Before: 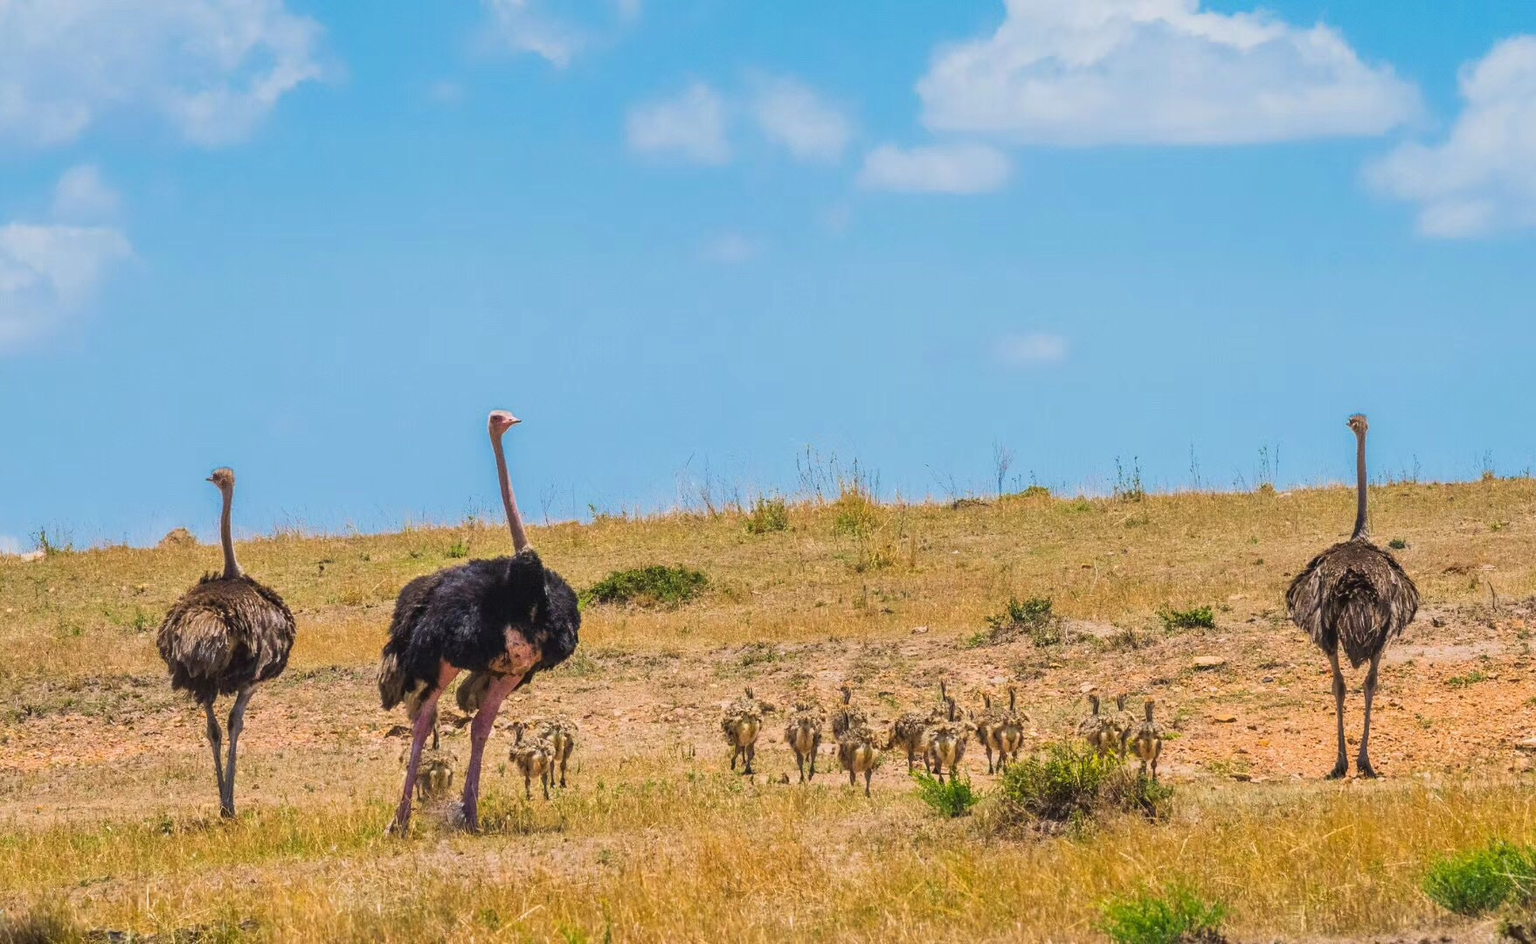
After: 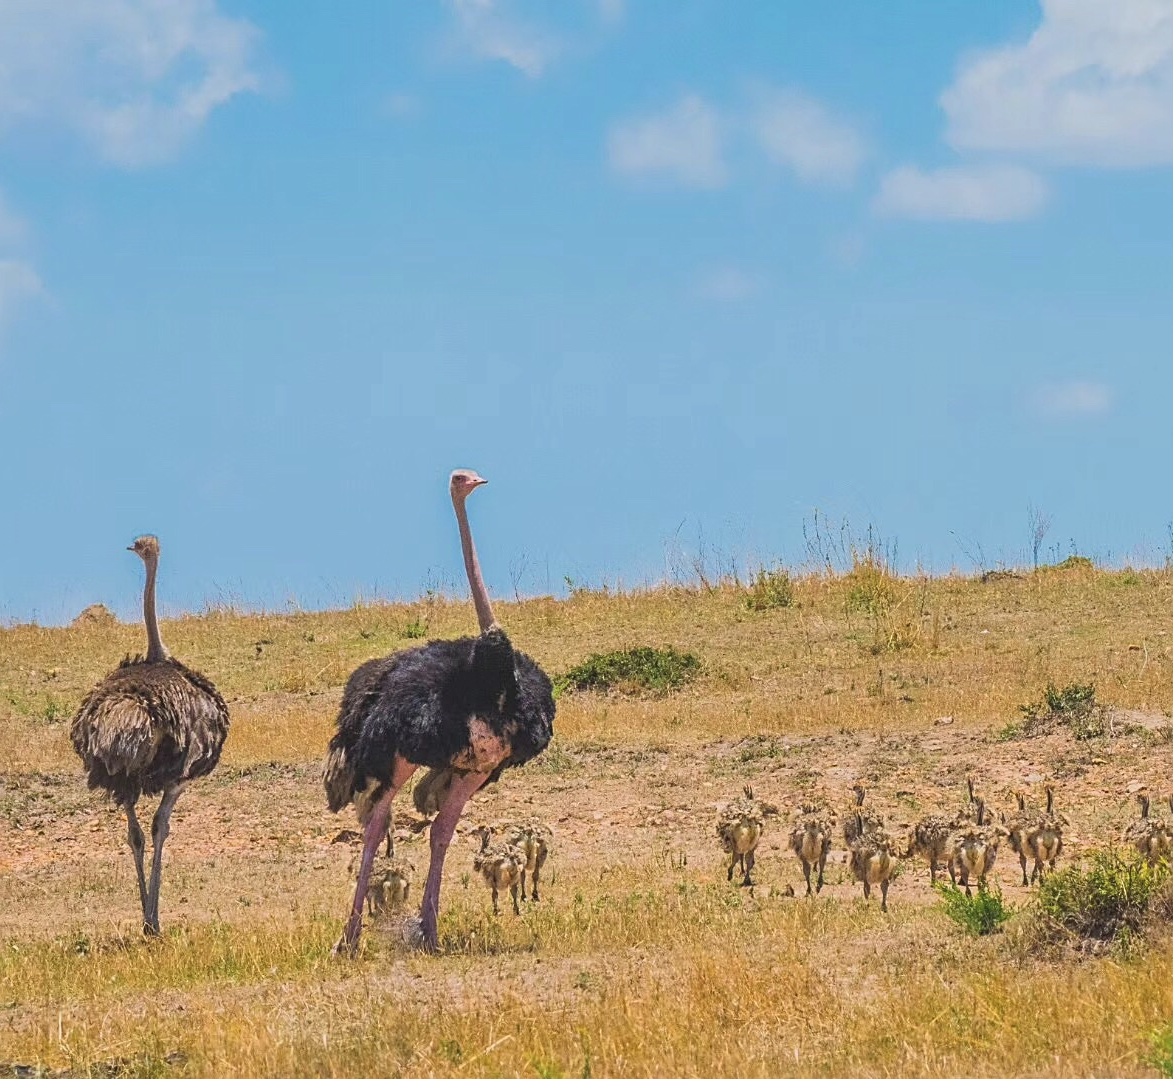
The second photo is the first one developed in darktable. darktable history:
sharpen: on, module defaults
contrast brightness saturation: contrast -0.139, brightness 0.042, saturation -0.13
crop and rotate: left 6.272%, right 26.949%
